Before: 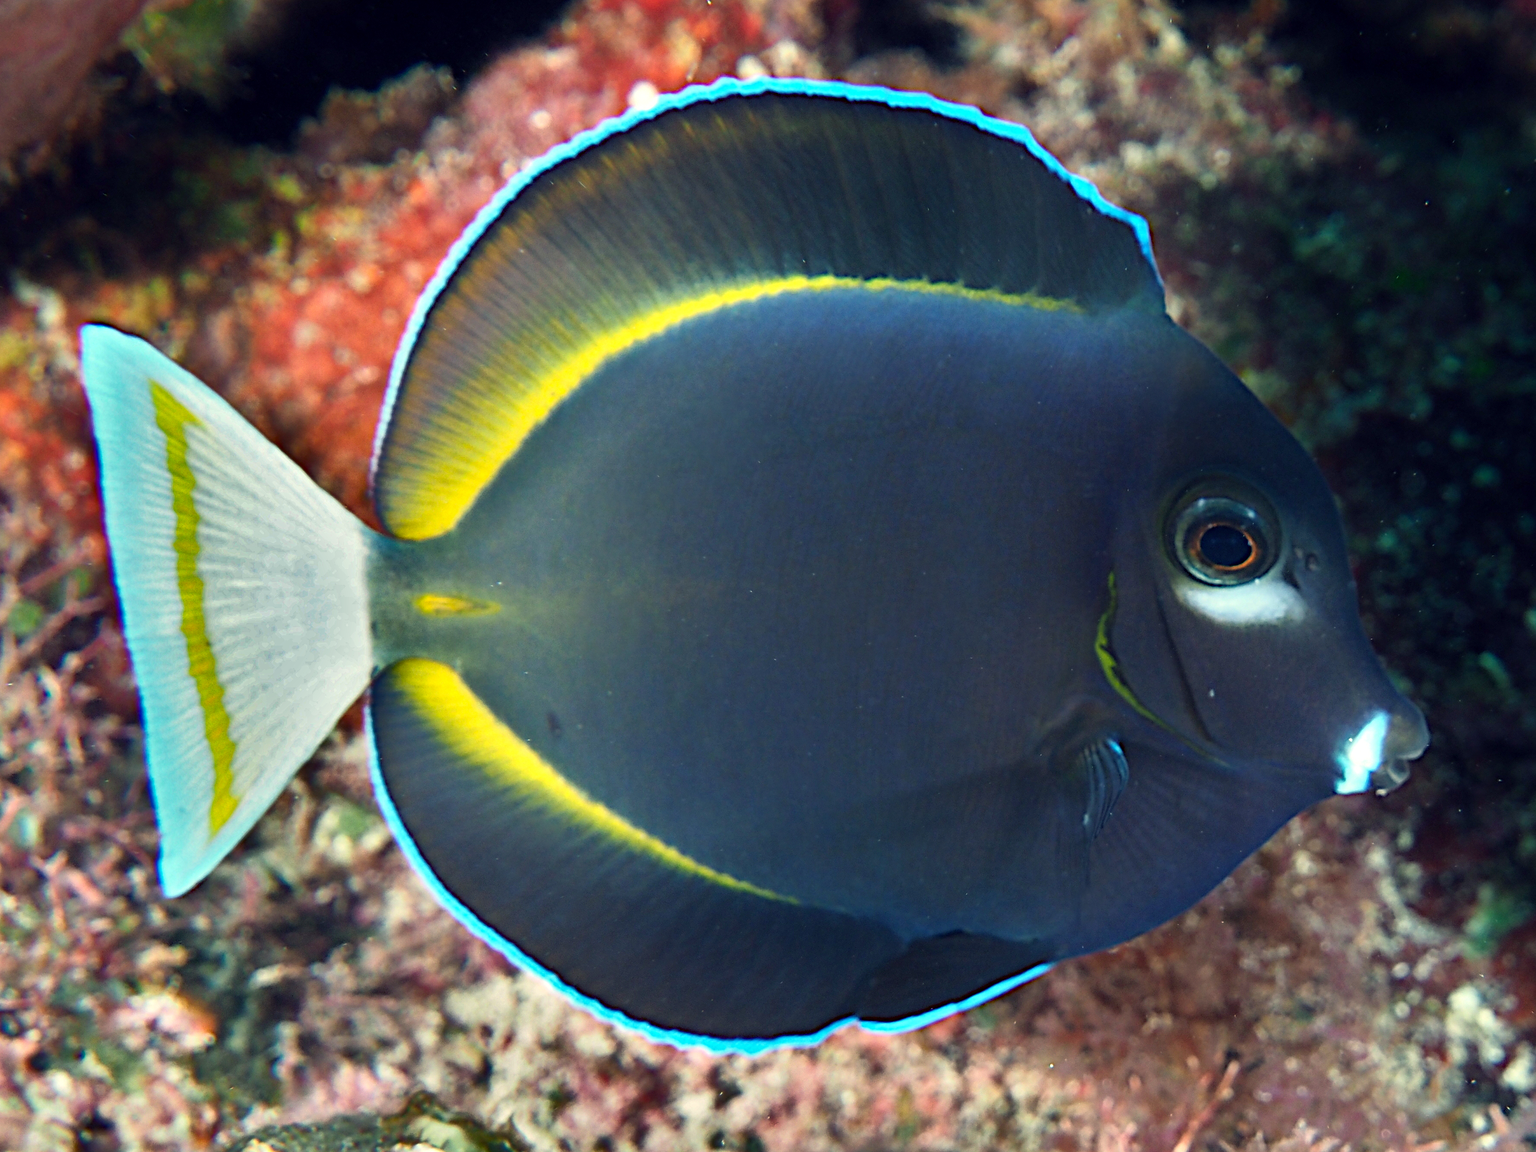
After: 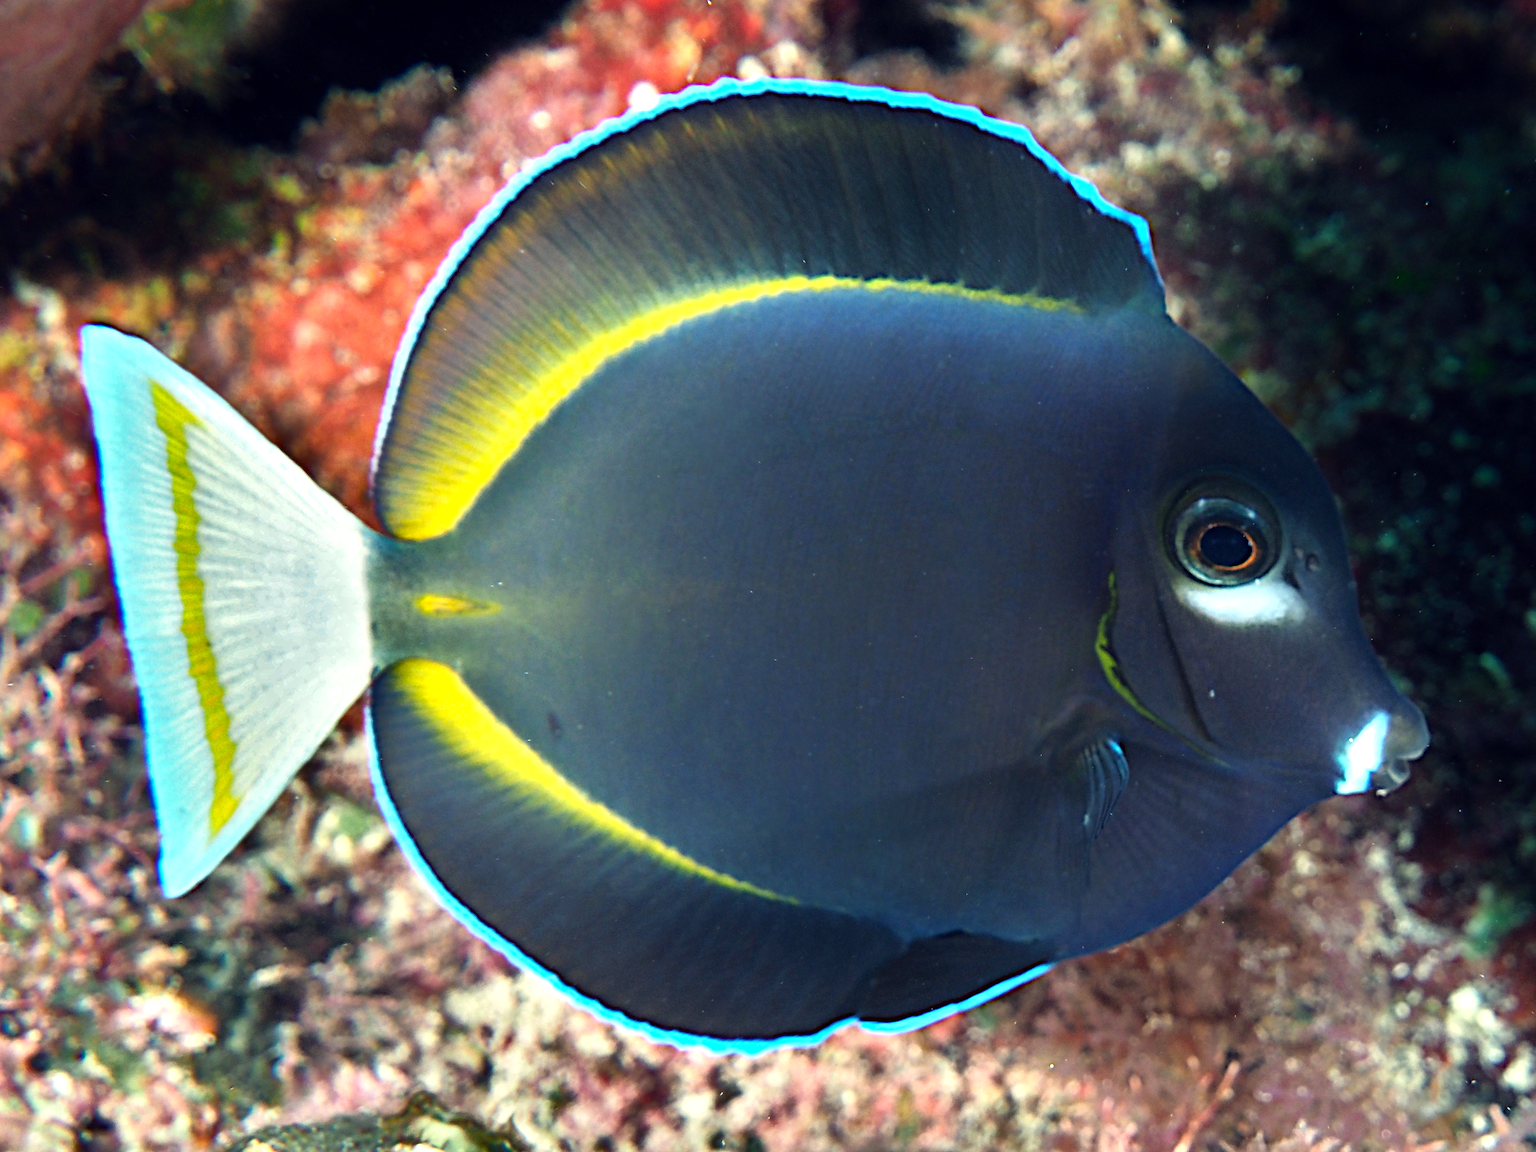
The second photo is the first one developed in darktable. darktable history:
tone equalizer: -8 EV -0.395 EV, -7 EV -0.365 EV, -6 EV -0.348 EV, -5 EV -0.26 EV, -3 EV 0.242 EV, -2 EV 0.35 EV, -1 EV 0.412 EV, +0 EV 0.402 EV
